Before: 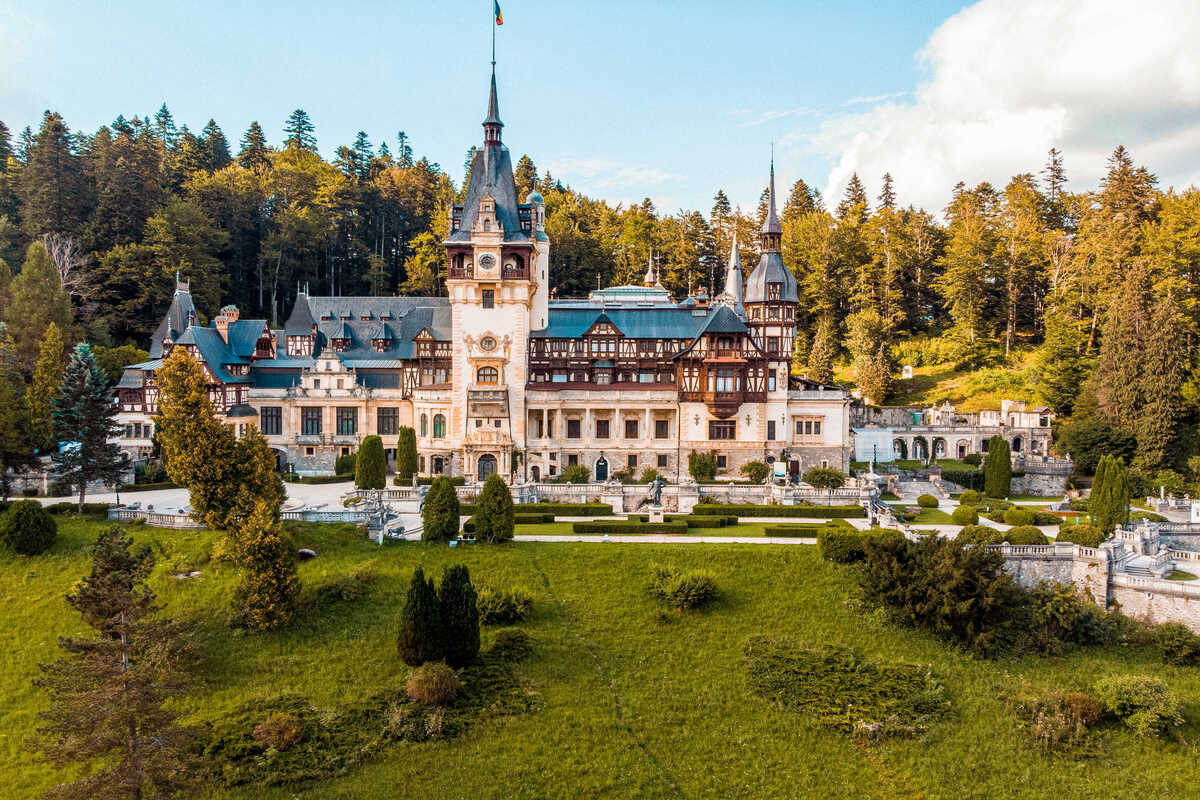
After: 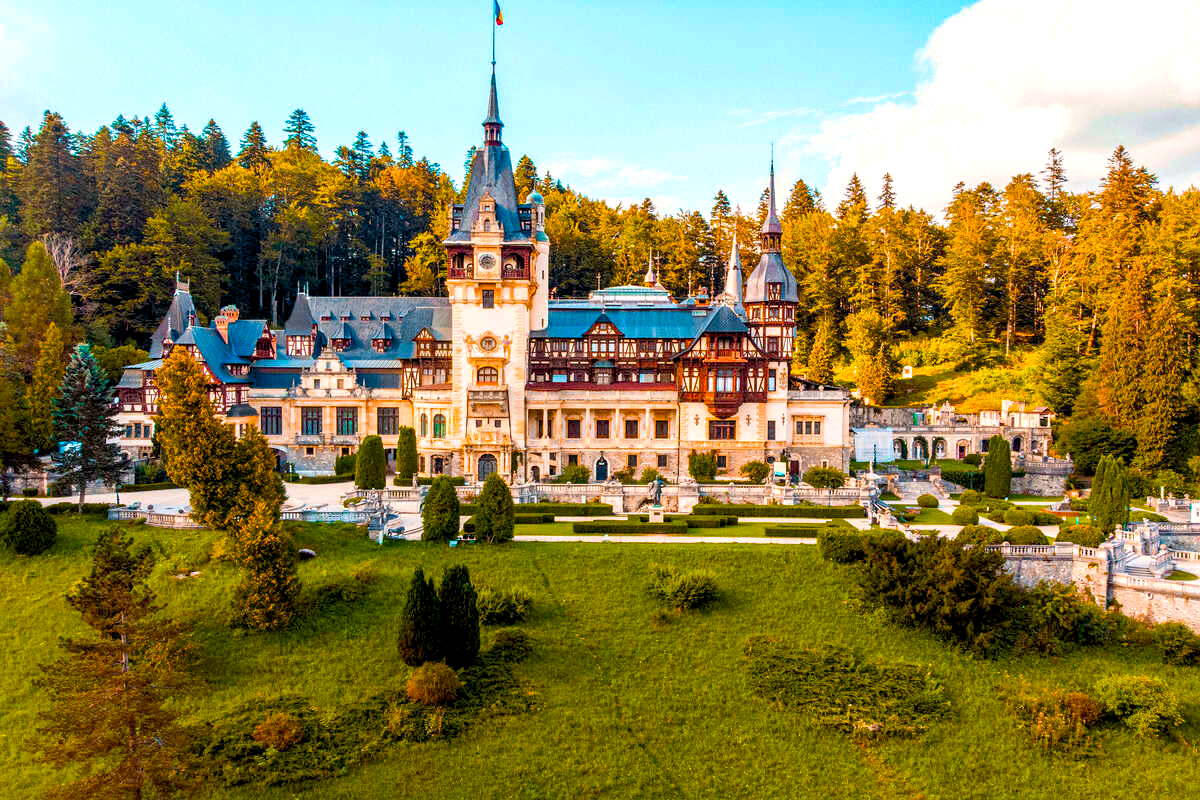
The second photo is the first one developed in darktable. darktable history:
color balance rgb: global offset › luminance -0.414%, perceptual saturation grading › global saturation 36.363%
exposure: exposure 0.271 EV, compensate highlight preservation false
color correction: highlights a* 3.32, highlights b* 1.76, saturation 1.17
contrast brightness saturation: saturation 0.183
